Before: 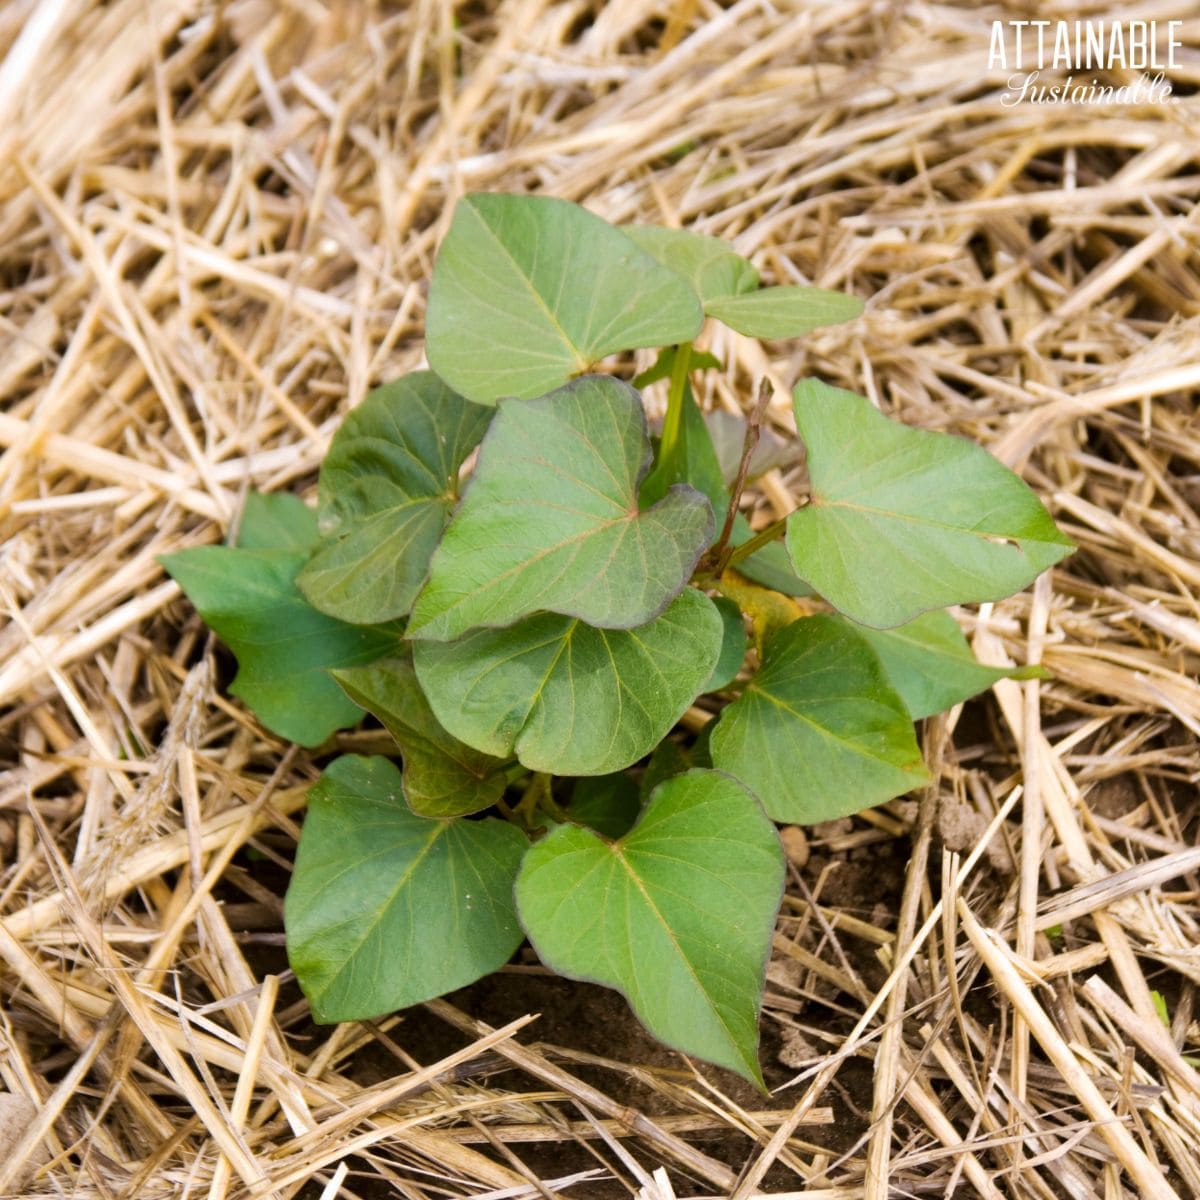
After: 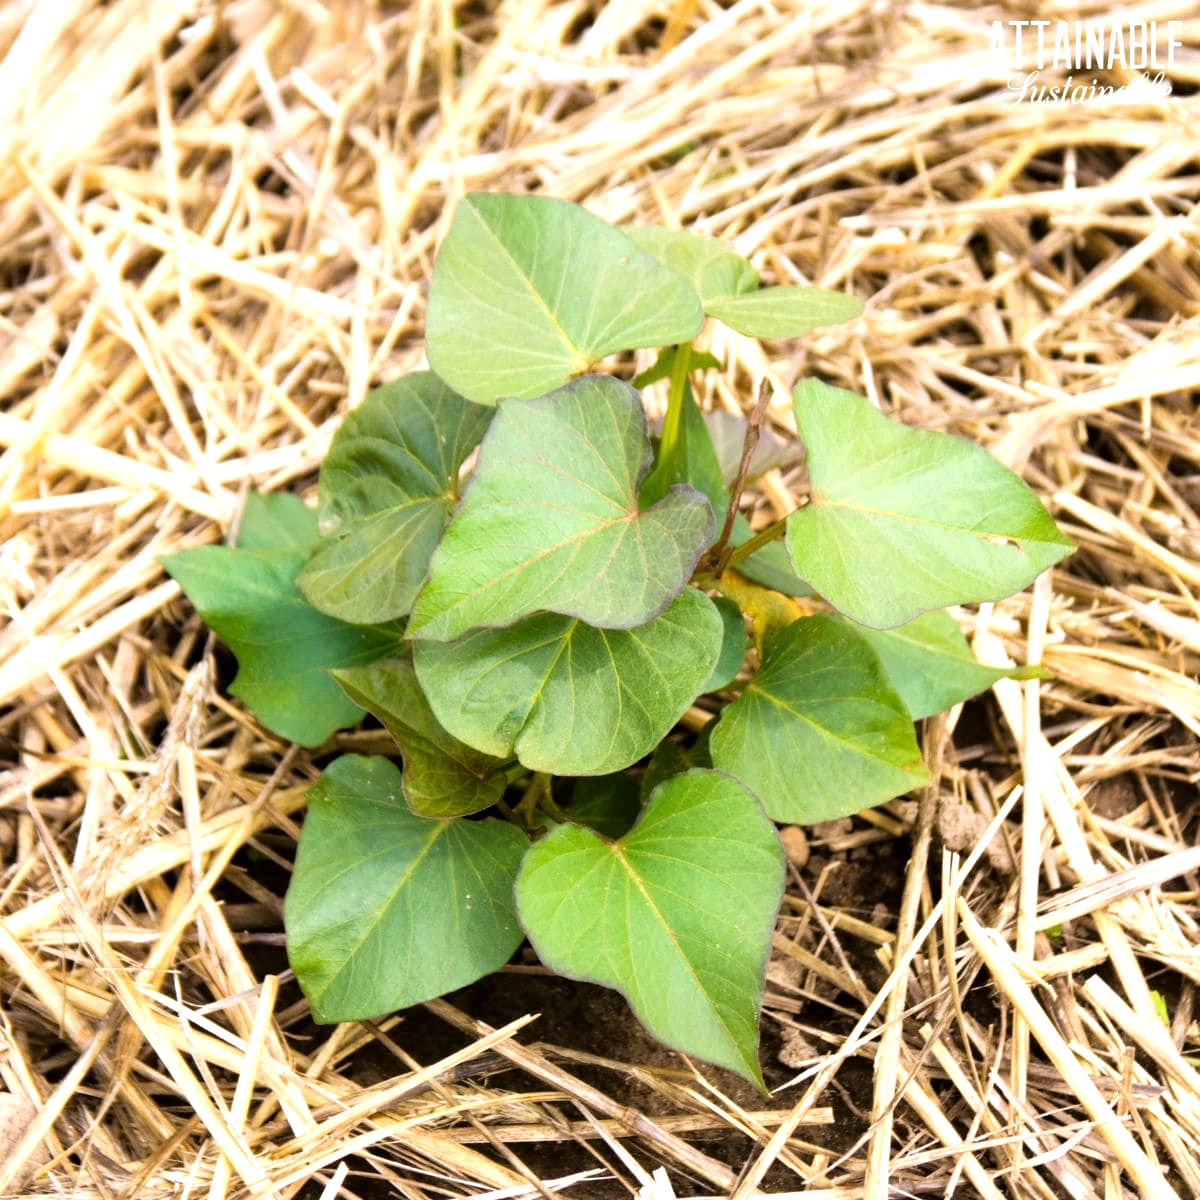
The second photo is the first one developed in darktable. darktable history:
tone equalizer: -8 EV -0.769 EV, -7 EV -0.737 EV, -6 EV -0.575 EV, -5 EV -0.422 EV, -3 EV 0.395 EV, -2 EV 0.6 EV, -1 EV 0.694 EV, +0 EV 0.72 EV
